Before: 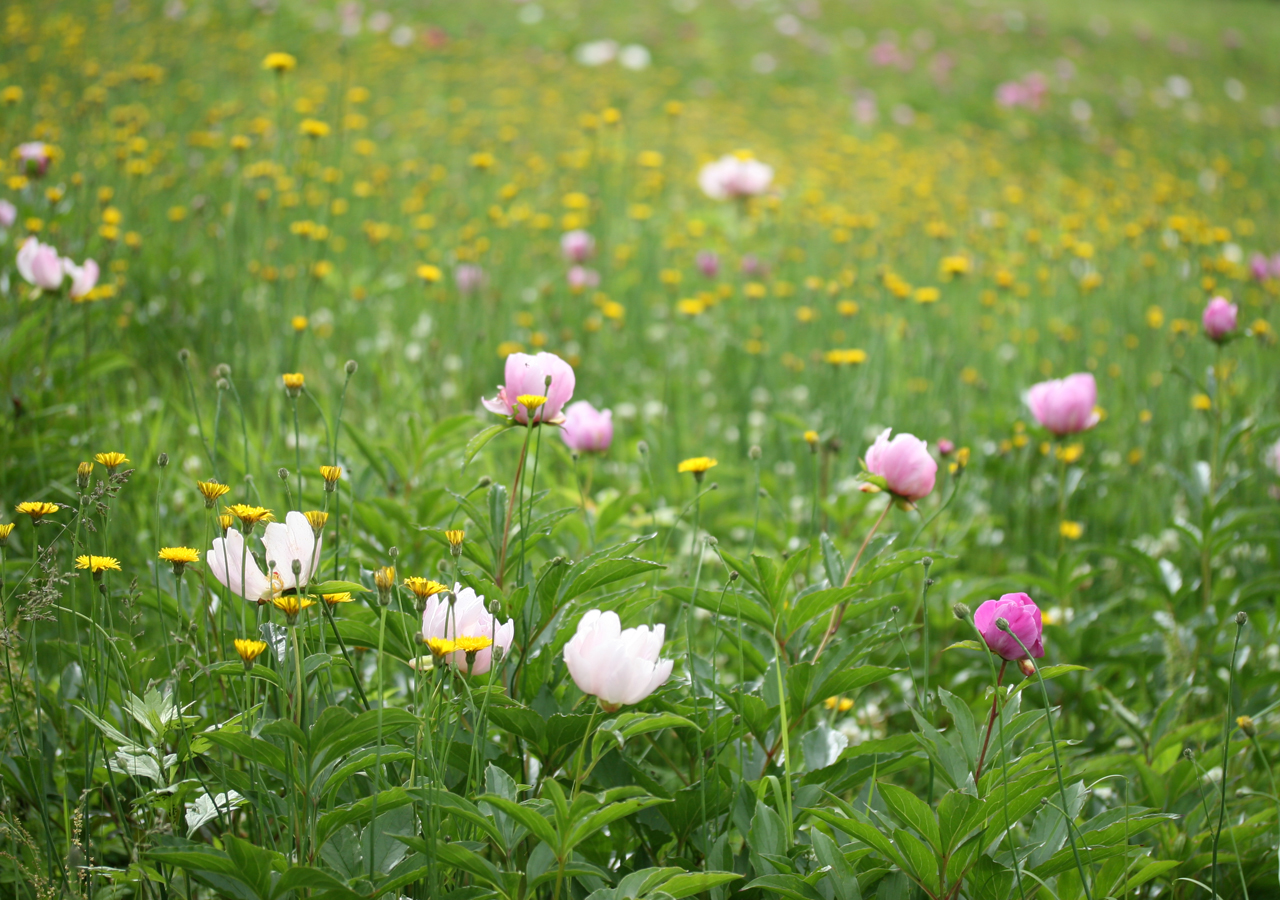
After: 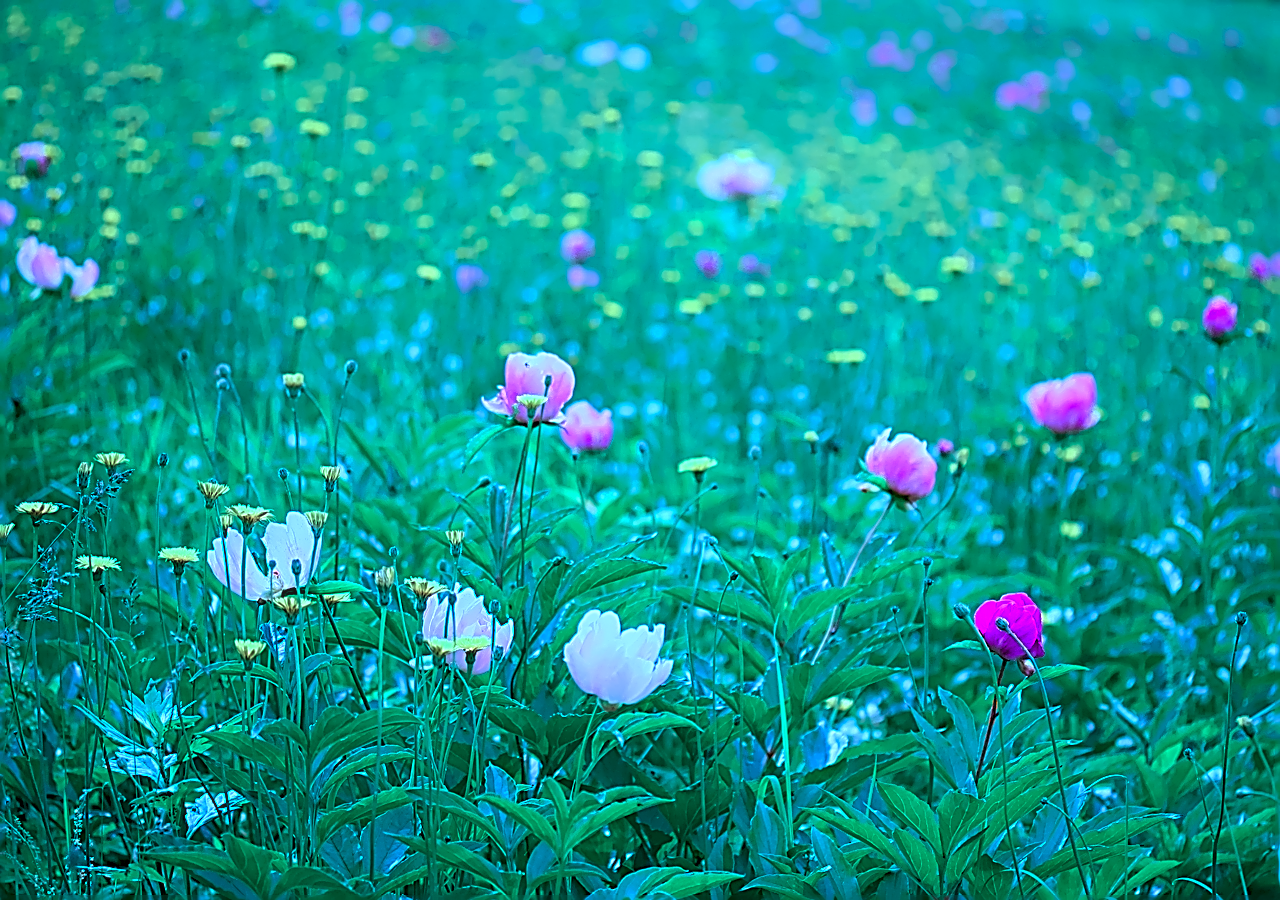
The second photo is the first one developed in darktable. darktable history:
color calibration: output R [0.948, 0.091, -0.04, 0], output G [-0.3, 1.384, -0.085, 0], output B [-0.108, 0.061, 1.08, 0], illuminant as shot in camera, x 0.484, y 0.43, temperature 2405.29 K
color equalizer: hue › orange 17, brightness › red 0.9, node placement -23°
local contrast: on, module defaults
lens correction: correction method embedded metadata, crop 3.48, focal 6.9, aperture 1.7, distance 0.238, camera "Pixel 9 Pro", lens "Pixel 9 Pro back camera 6.9mm f/1.7"
denoise (profiled): patch size 2, preserve shadows 1.02, bias correction -0.395, scattering 0.3, a [0, 0, 0], compensate highlight preservation false
haze removal: on, module defaults
sharpen: amount 2
raw chromatic aberrations: on, module defaults
